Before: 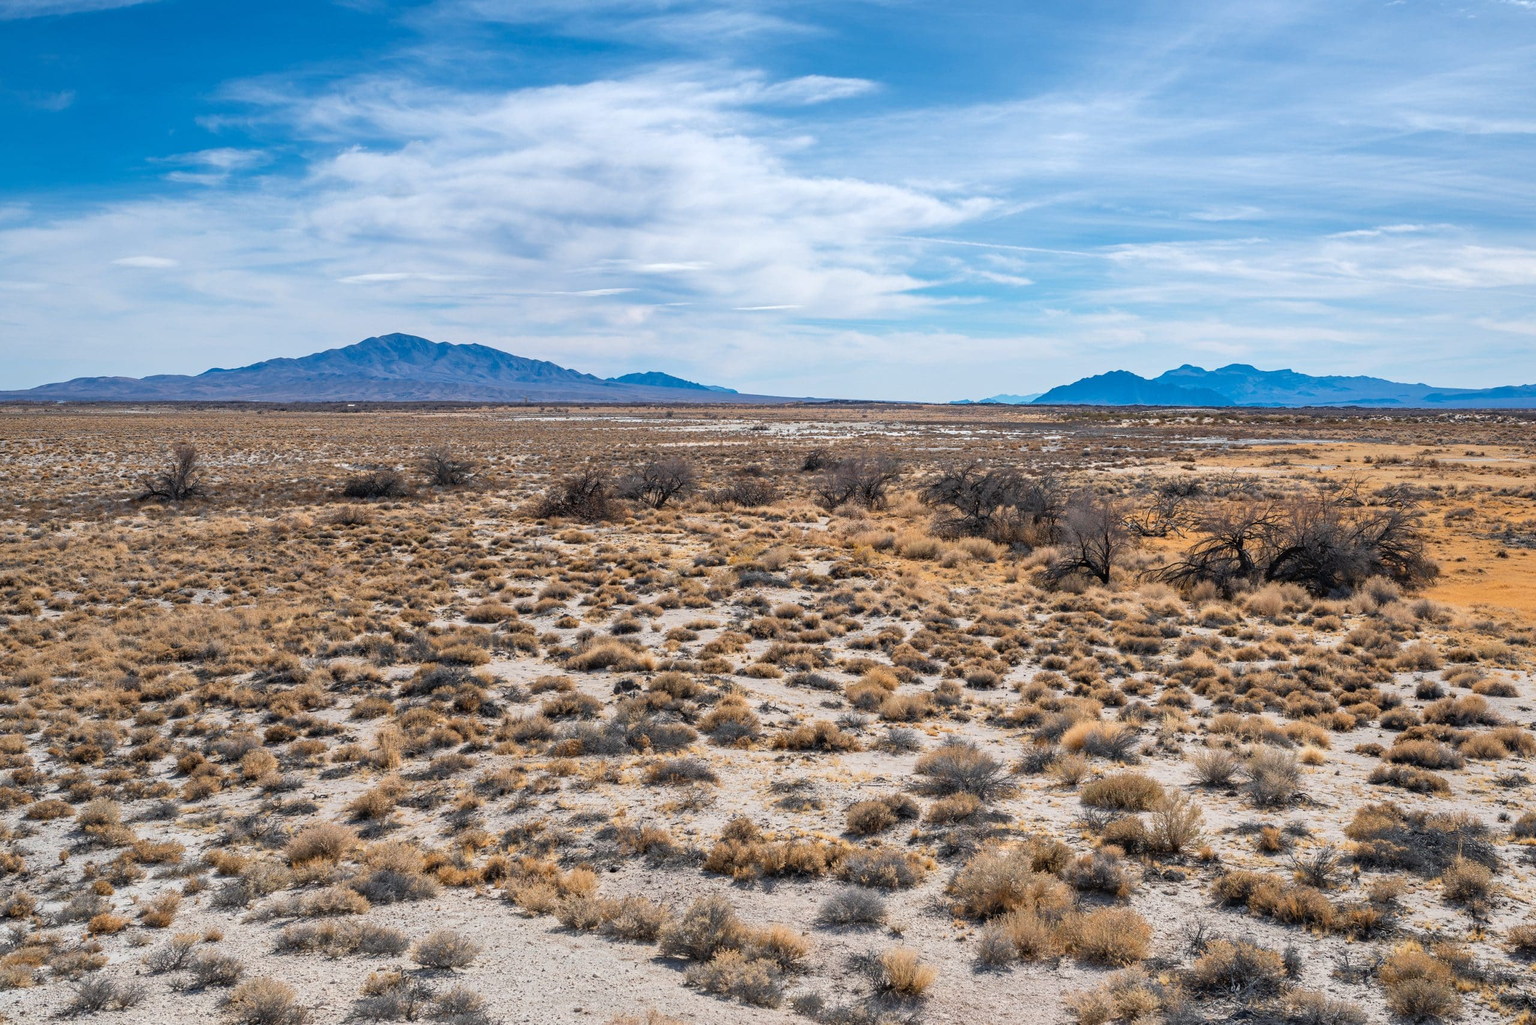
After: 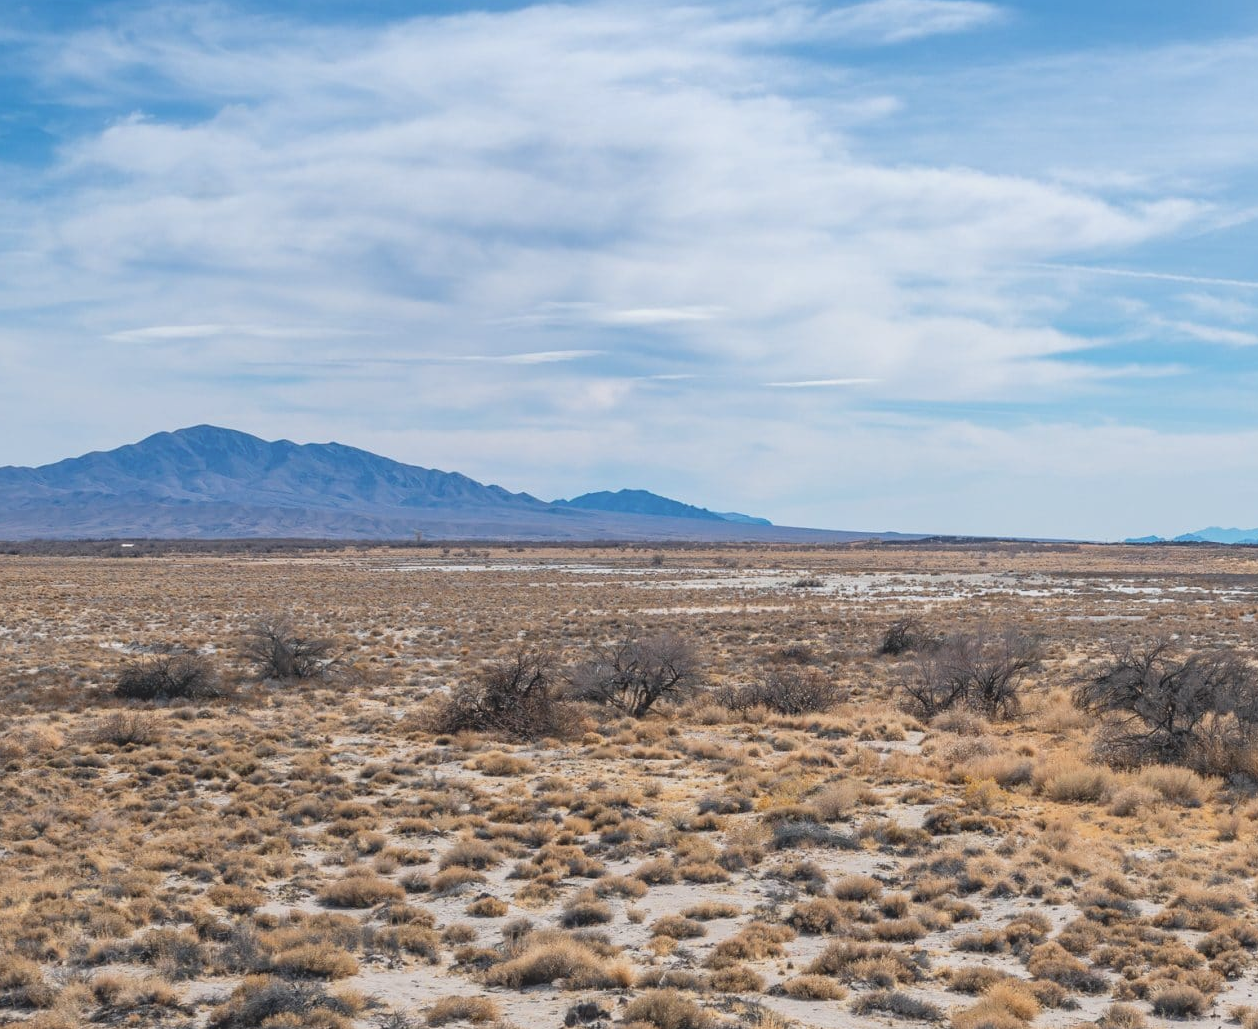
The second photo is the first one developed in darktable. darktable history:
crop: left 17.902%, top 7.654%, right 32.926%, bottom 32.089%
levels: levels [0, 0.498, 0.996]
contrast brightness saturation: contrast -0.145, brightness 0.055, saturation -0.133
